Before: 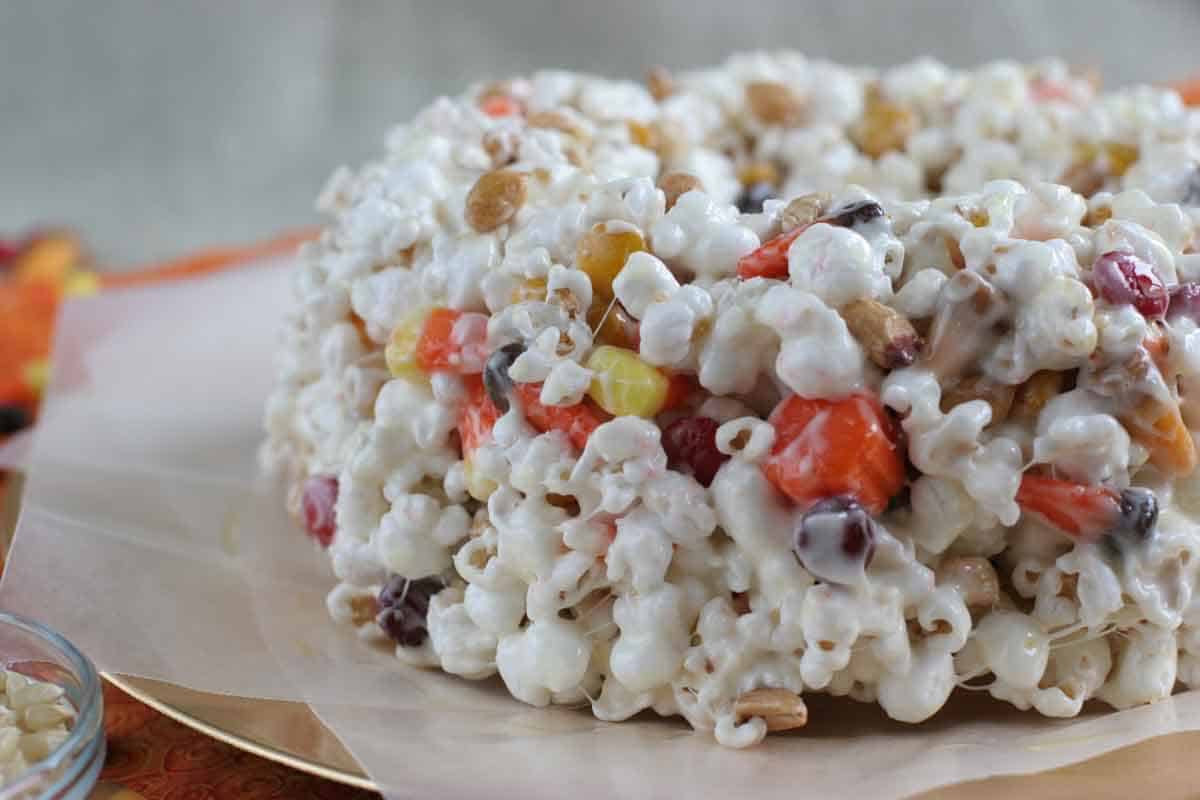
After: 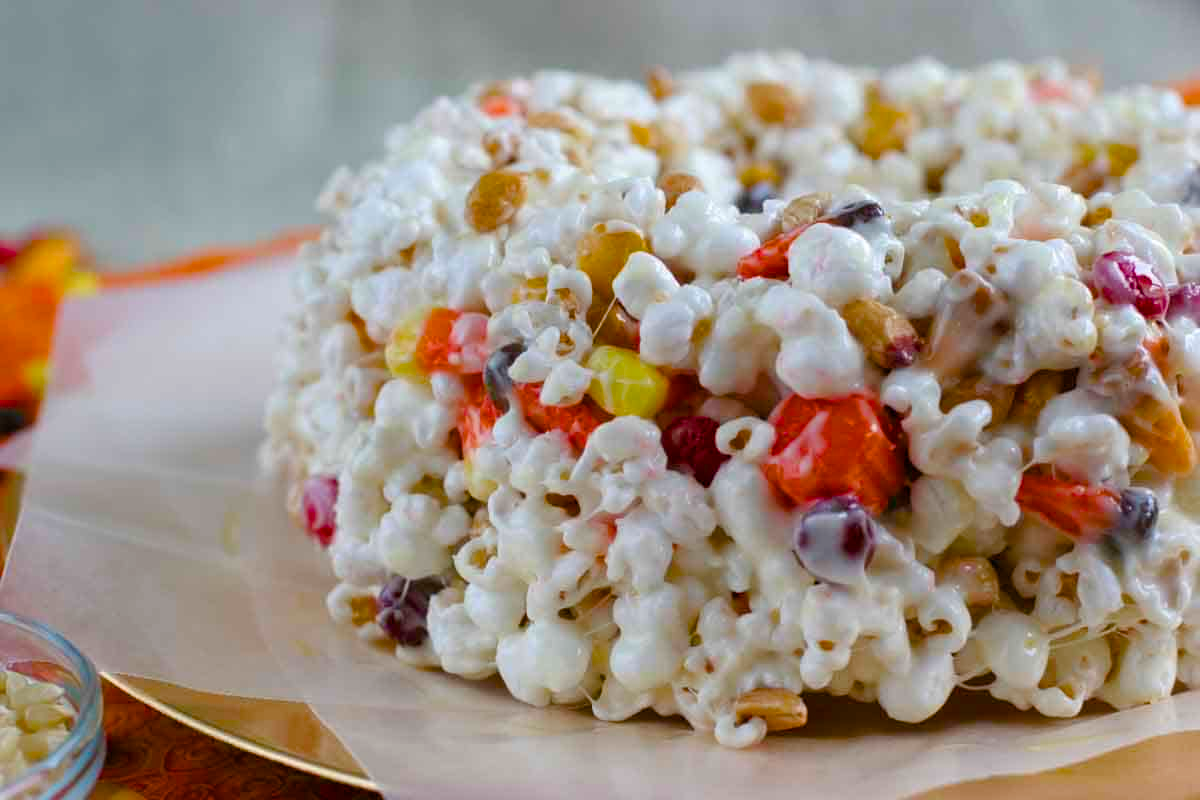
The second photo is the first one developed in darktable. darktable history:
color balance rgb: linear chroma grading › global chroma 32.741%, perceptual saturation grading › global saturation 20%, perceptual saturation grading › highlights -25.584%, perceptual saturation grading › shadows 50.584%, global vibrance 20%
